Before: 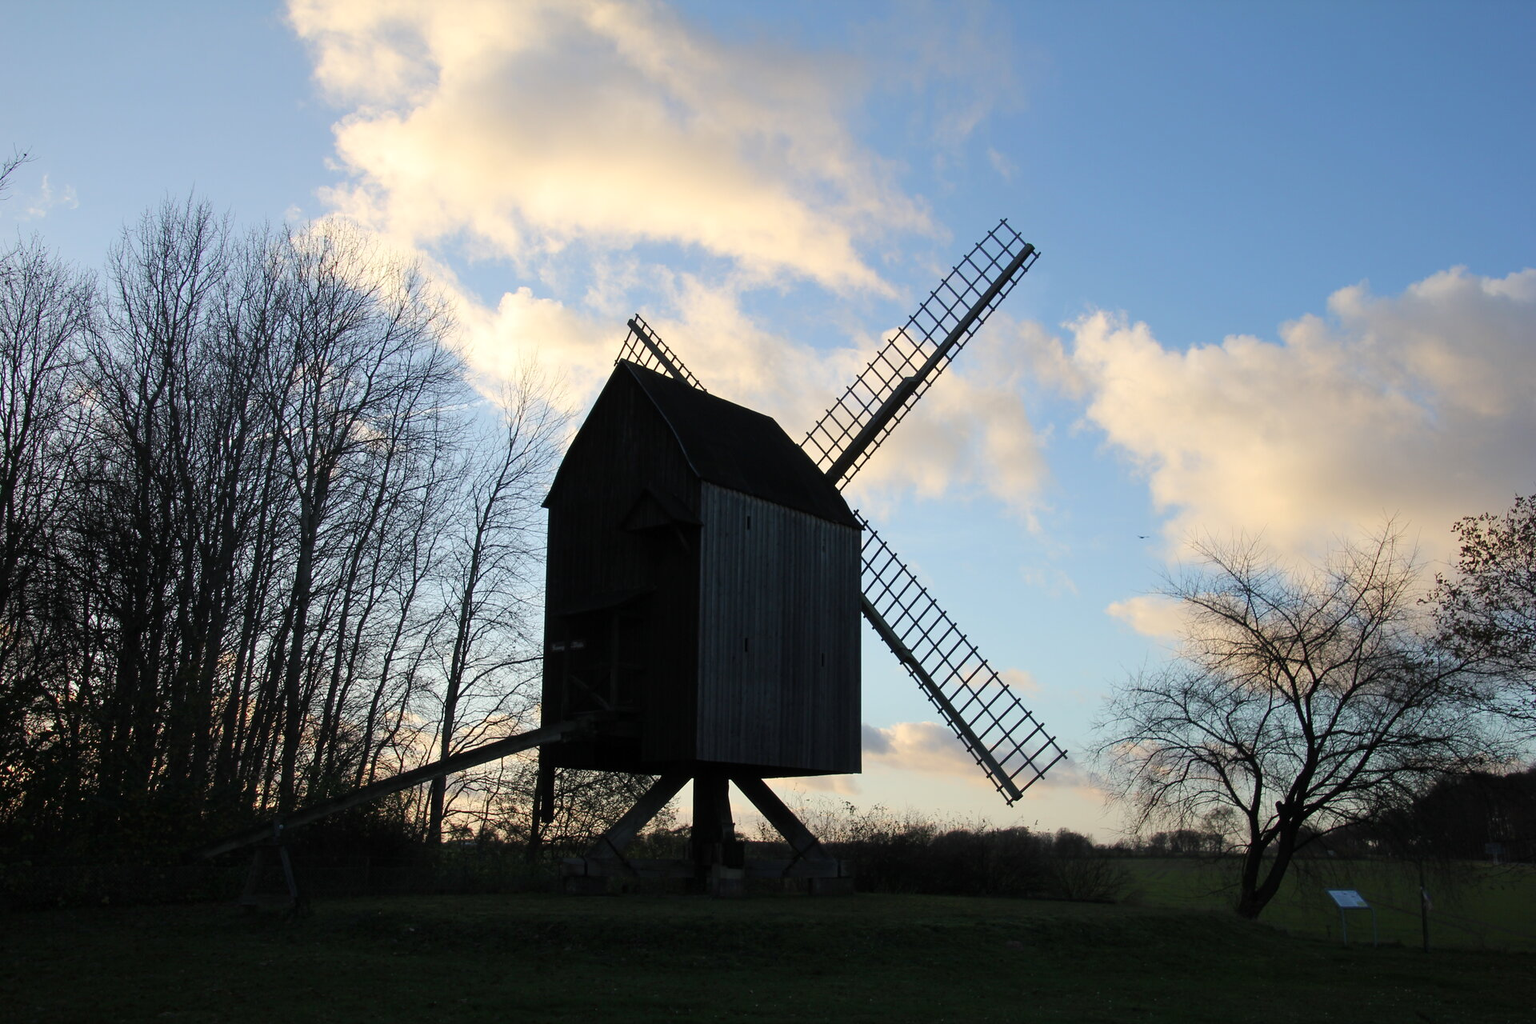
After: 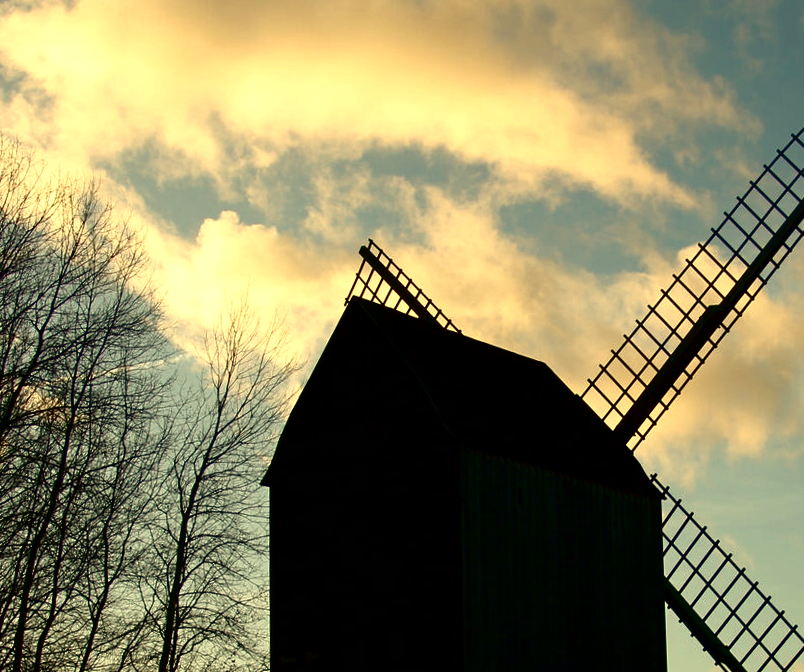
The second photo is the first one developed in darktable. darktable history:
rotate and perspective: rotation -2.12°, lens shift (vertical) 0.009, lens shift (horizontal) -0.008, automatic cropping original format, crop left 0.036, crop right 0.964, crop top 0.05, crop bottom 0.959
contrast brightness saturation: contrast 0.09, brightness -0.59, saturation 0.17
crop: left 20.248%, top 10.86%, right 35.675%, bottom 34.321%
exposure: exposure 0.128 EV, compensate highlight preservation false
white balance: red 1.08, blue 0.791
